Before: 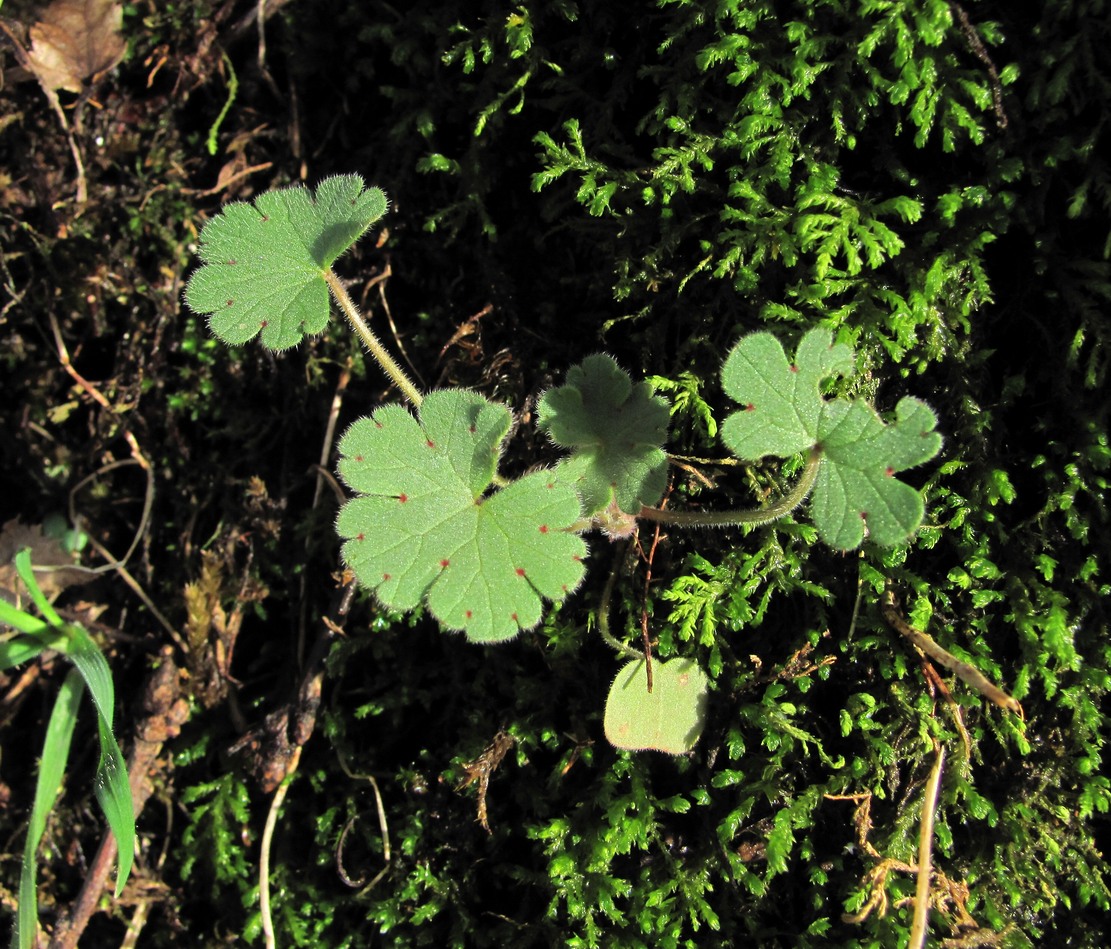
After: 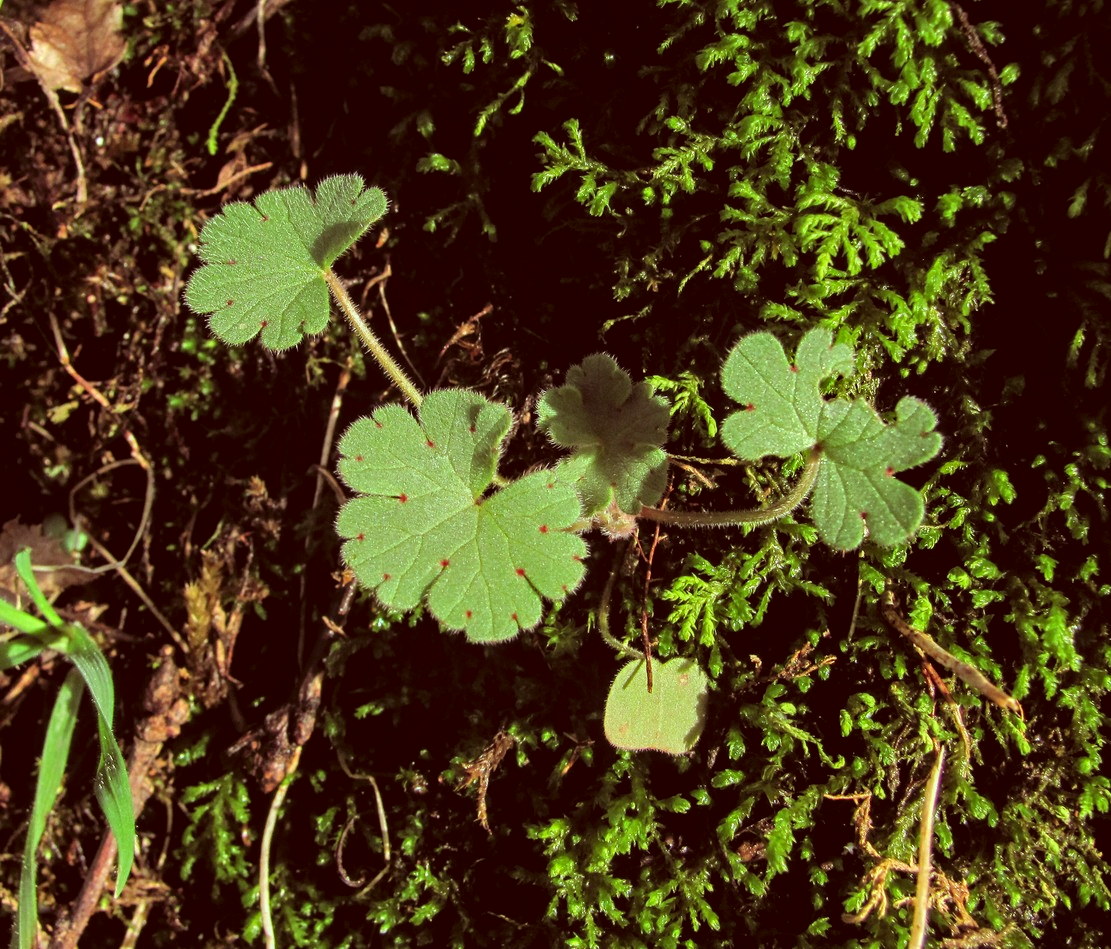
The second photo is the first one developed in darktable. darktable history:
color correction: highlights a* -7.23, highlights b* -0.161, shadows a* 20.08, shadows b* 11.73
local contrast: on, module defaults
color balance: lift [1, 0.998, 1.001, 1.002], gamma [1, 1.02, 1, 0.98], gain [1, 1.02, 1.003, 0.98]
